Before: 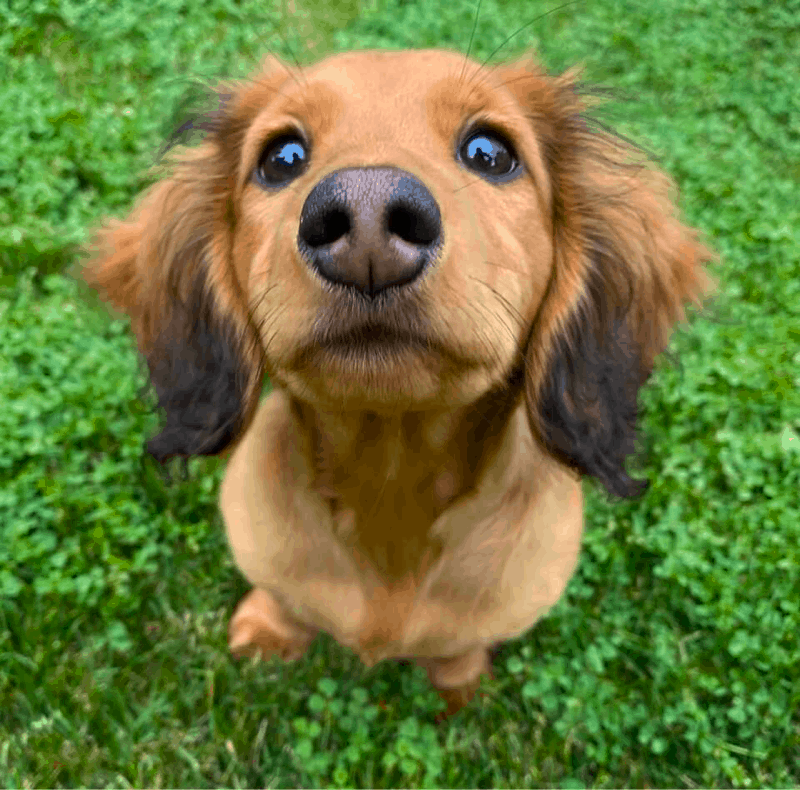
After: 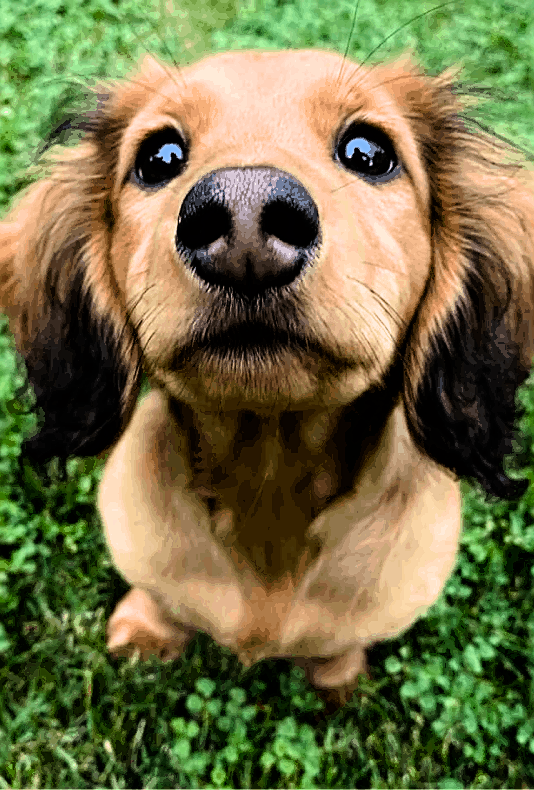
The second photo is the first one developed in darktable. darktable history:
filmic rgb: black relative exposure -3.76 EV, white relative exposure 2.37 EV, dynamic range scaling -49.5%, hardness 3.41, latitude 29.17%, contrast 1.784
crop: left 15.372%, right 17.794%
sharpen: on, module defaults
